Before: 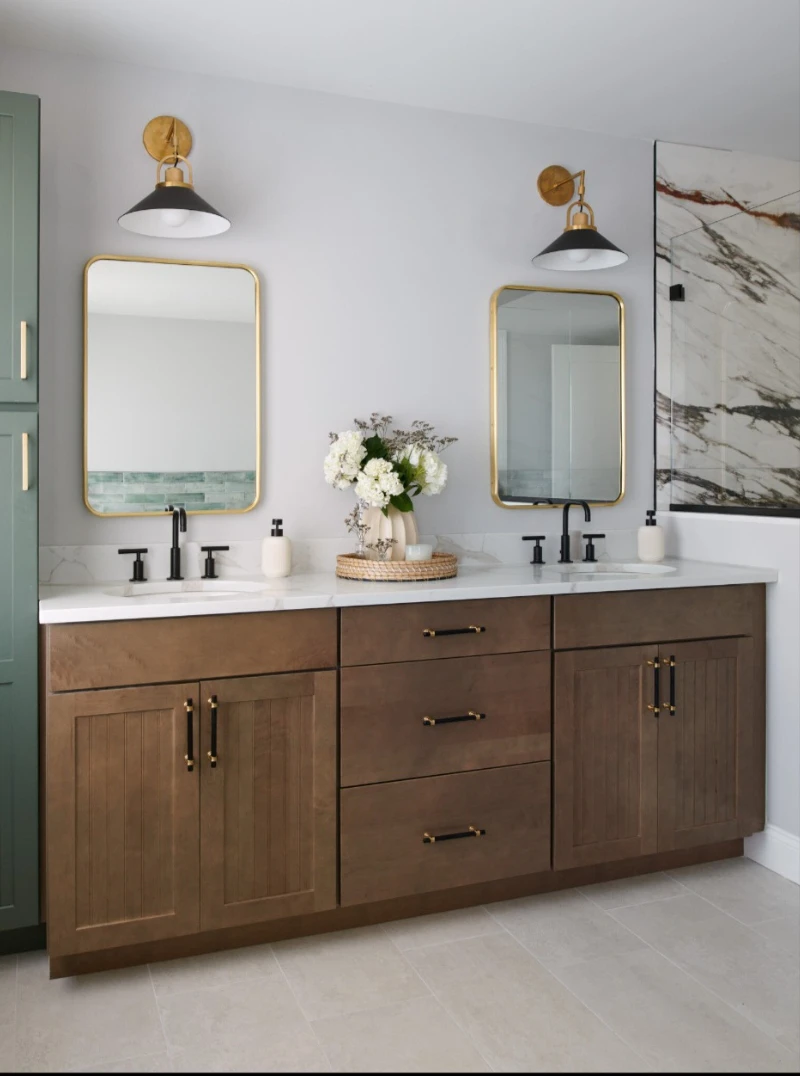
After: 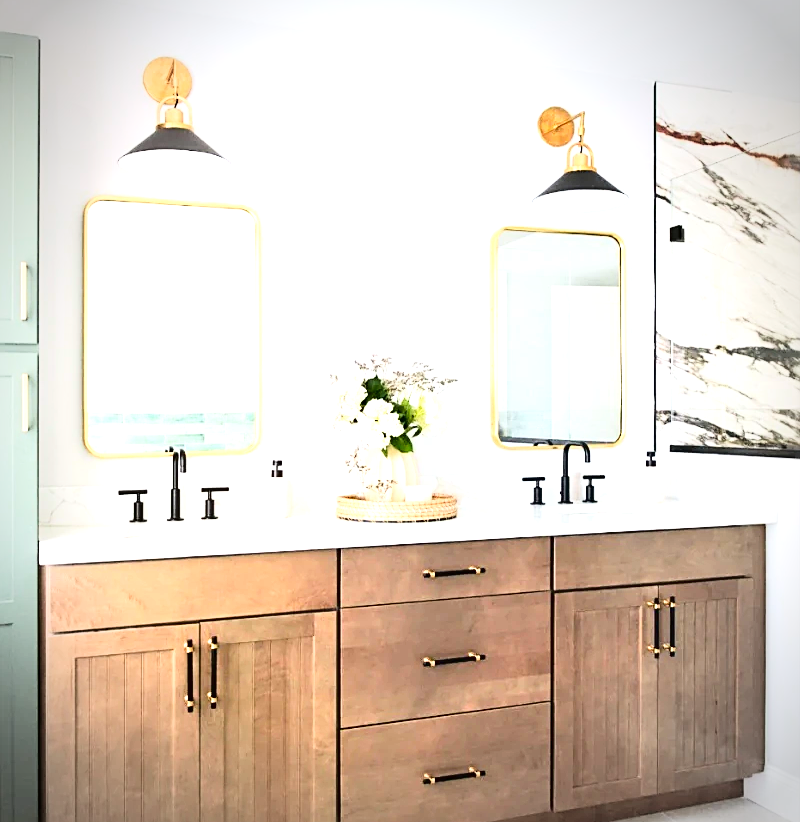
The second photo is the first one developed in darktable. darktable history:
crop: top 5.57%, bottom 17.982%
base curve: curves: ch0 [(0, 0) (0.028, 0.03) (0.121, 0.232) (0.46, 0.748) (0.859, 0.968) (1, 1)]
sharpen: on, module defaults
tone equalizer: edges refinement/feathering 500, mask exposure compensation -1.57 EV, preserve details no
exposure: black level correction 0.001, exposure 1.822 EV, compensate exposure bias true, compensate highlight preservation false
tone curve: curves: ch0 [(0, 0) (0.153, 0.056) (1, 1)], color space Lab, independent channels, preserve colors none
vignetting: unbound false
